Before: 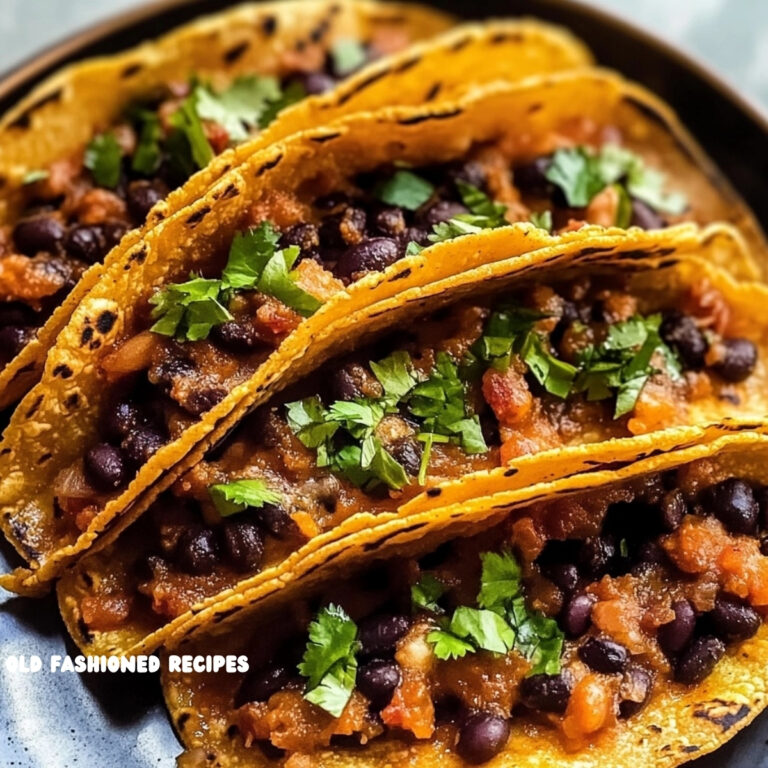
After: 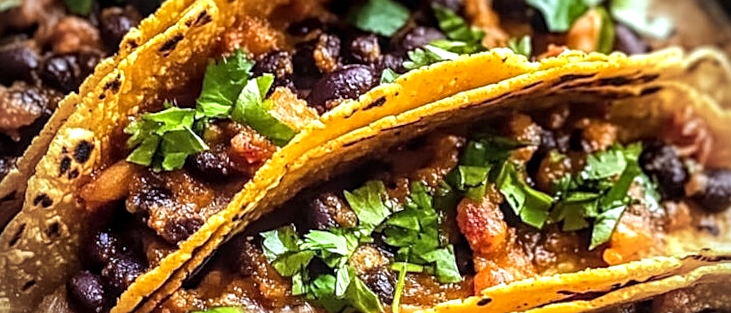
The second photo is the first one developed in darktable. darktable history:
sharpen: on, module defaults
crop and rotate: top 23.84%, bottom 34.294%
exposure: exposure 0.6 EV, compensate highlight preservation false
local contrast: on, module defaults
white balance: red 0.931, blue 1.11
rotate and perspective: rotation 0.074°, lens shift (vertical) 0.096, lens shift (horizontal) -0.041, crop left 0.043, crop right 0.952, crop top 0.024, crop bottom 0.979
vignetting: fall-off start 71.74%
